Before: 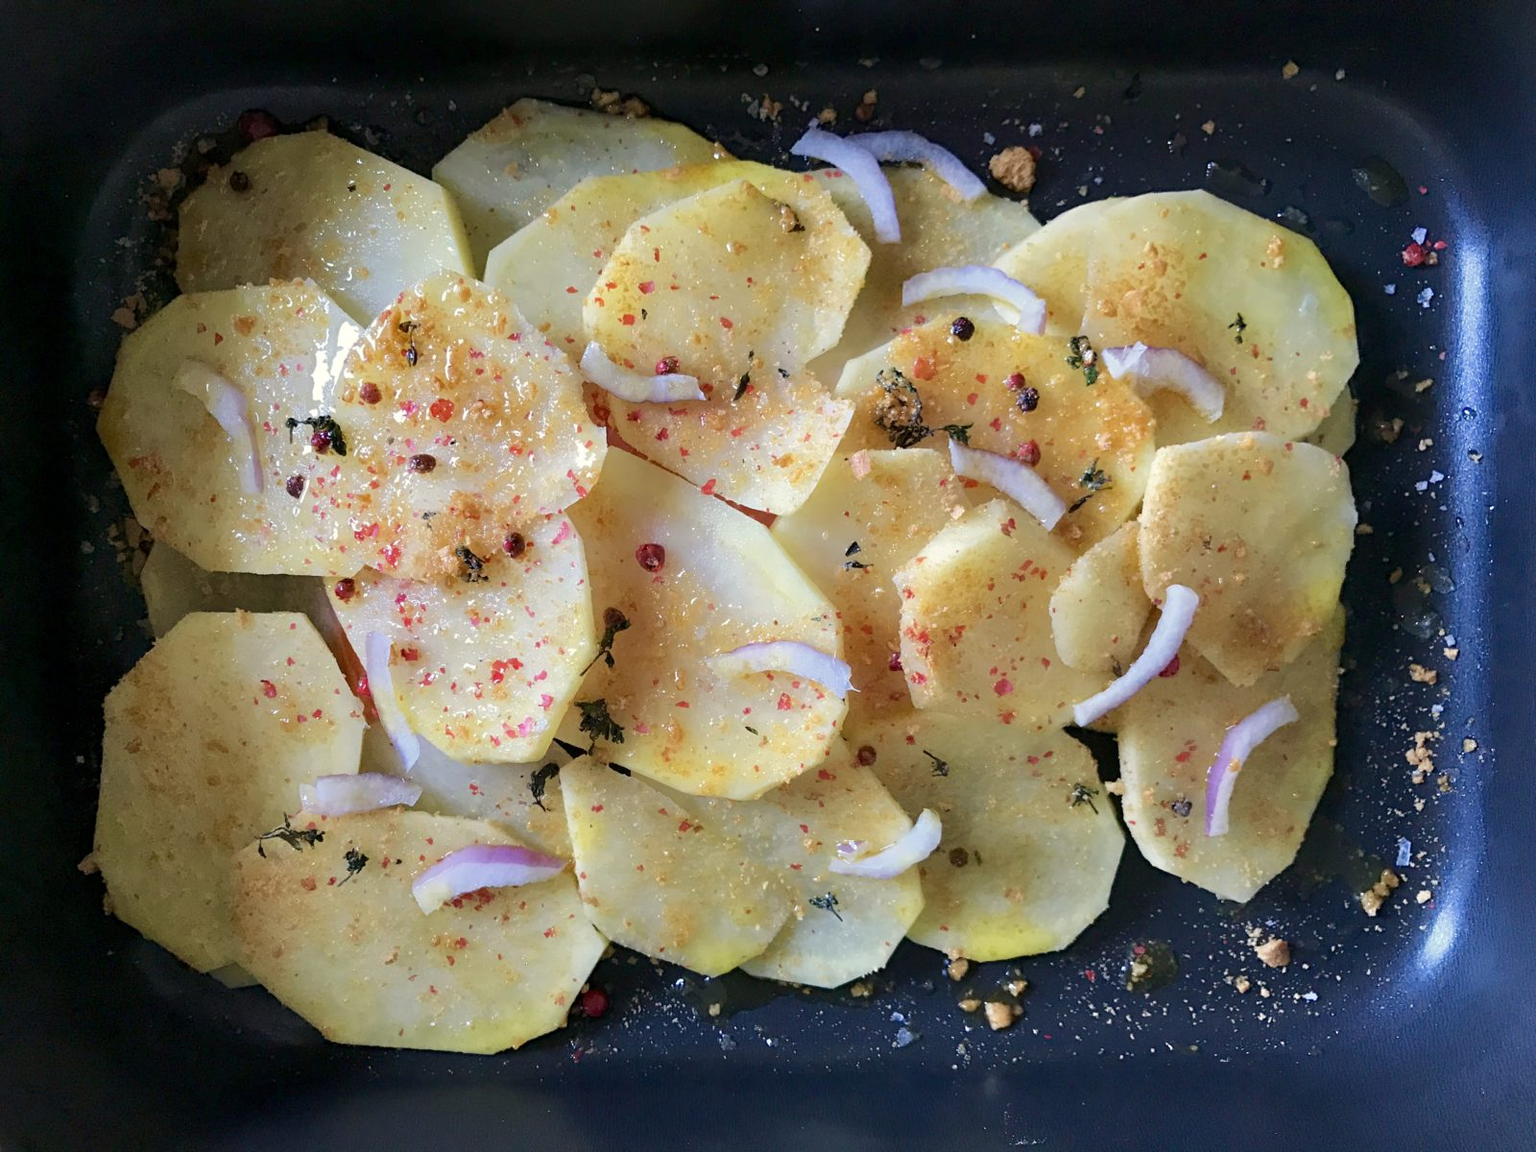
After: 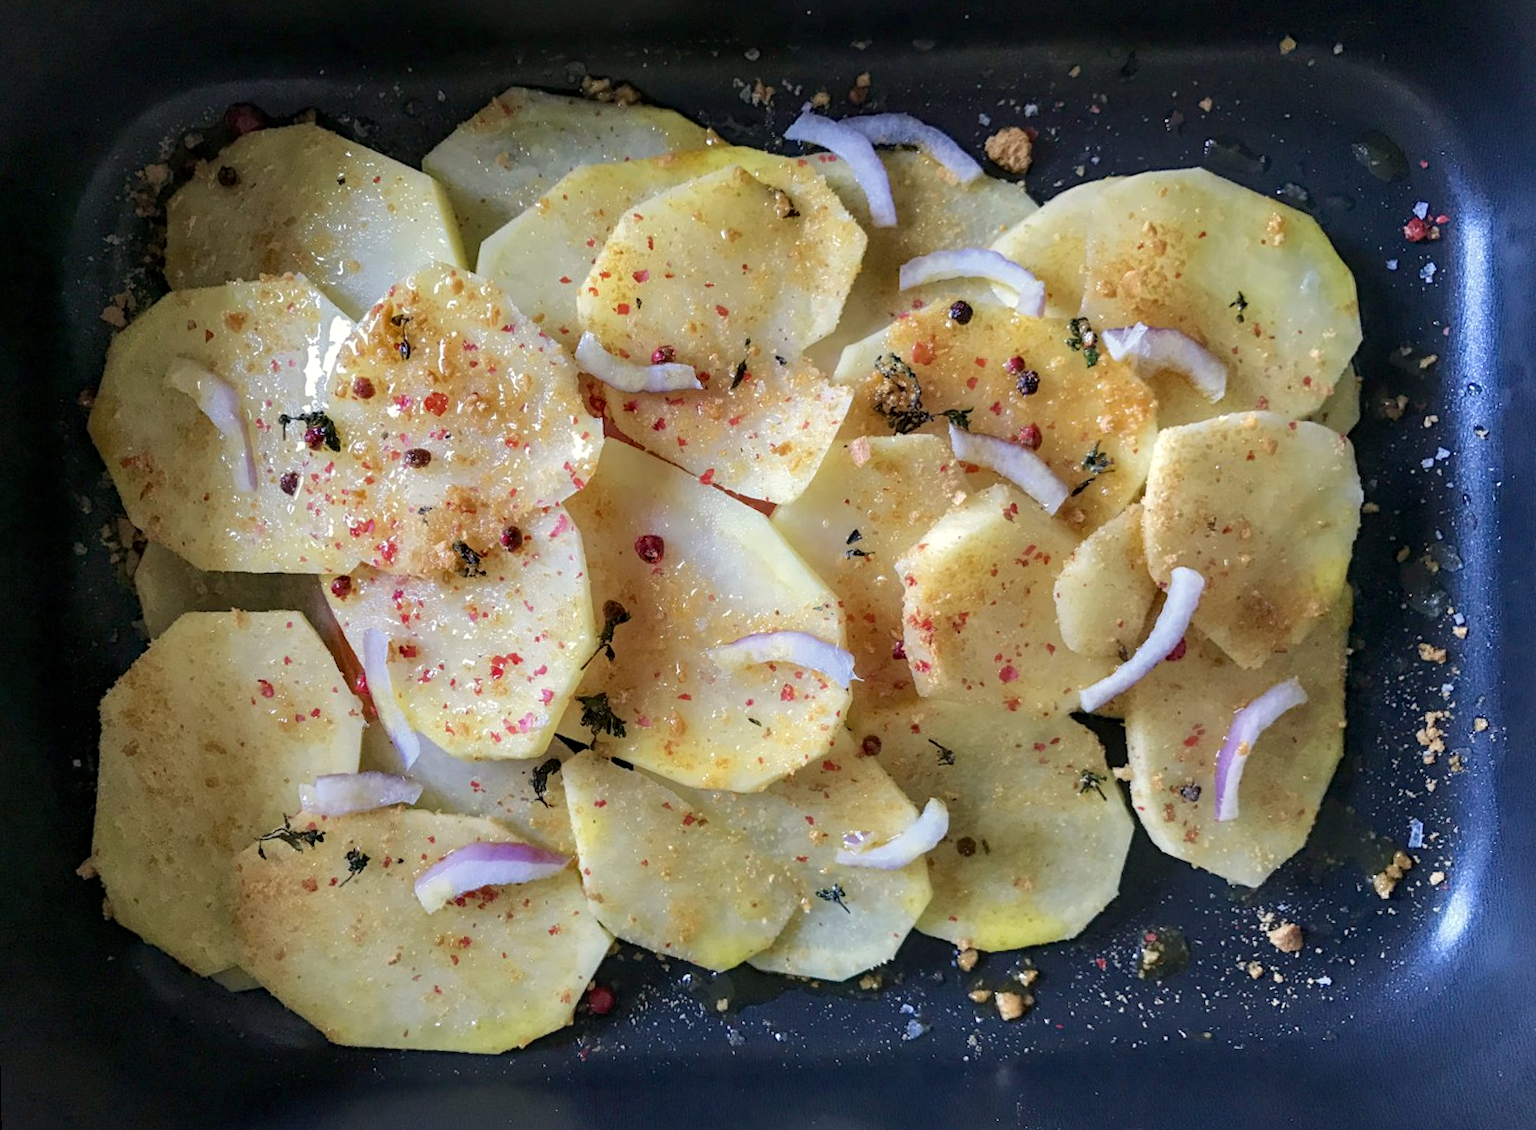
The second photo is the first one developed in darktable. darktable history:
local contrast: on, module defaults
rotate and perspective: rotation -1°, crop left 0.011, crop right 0.989, crop top 0.025, crop bottom 0.975
